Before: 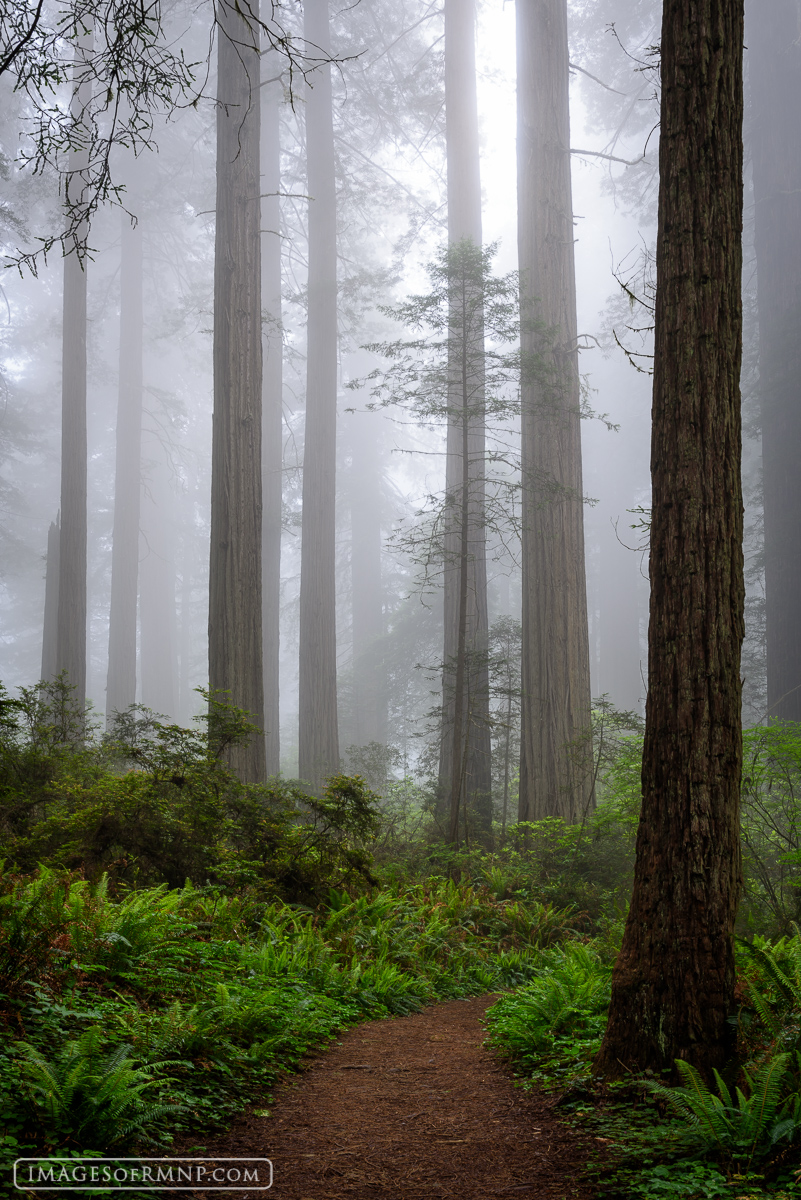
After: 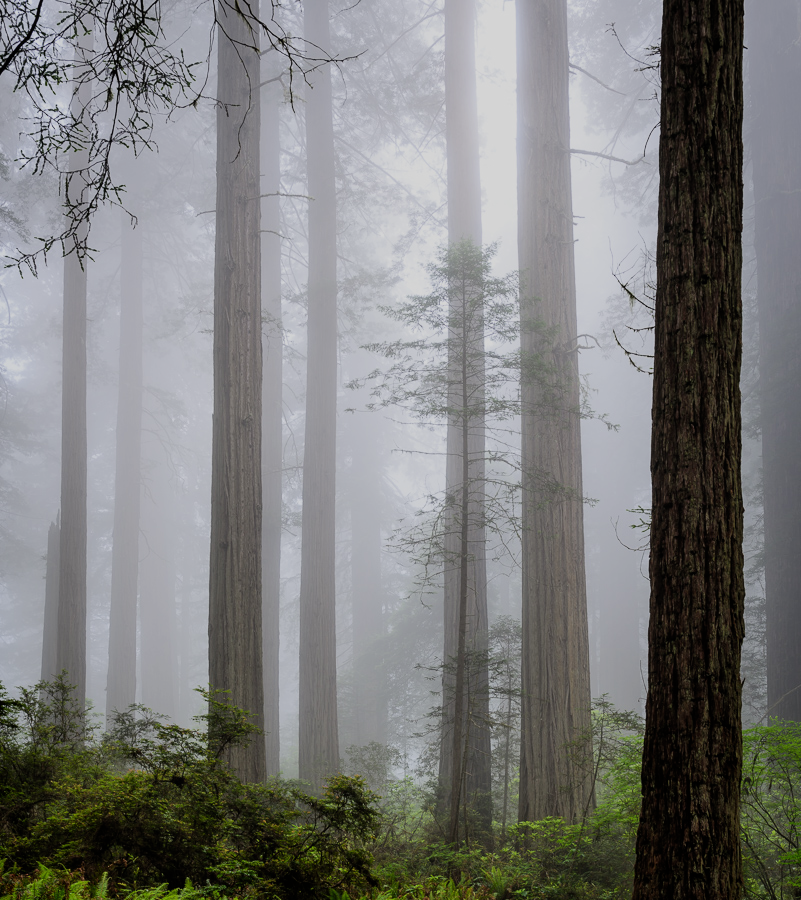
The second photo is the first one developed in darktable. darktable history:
exposure: exposure 0.014 EV, compensate highlight preservation false
filmic rgb: black relative exposure -7.65 EV, white relative exposure 4.56 EV, hardness 3.61
crop: bottom 24.988%
